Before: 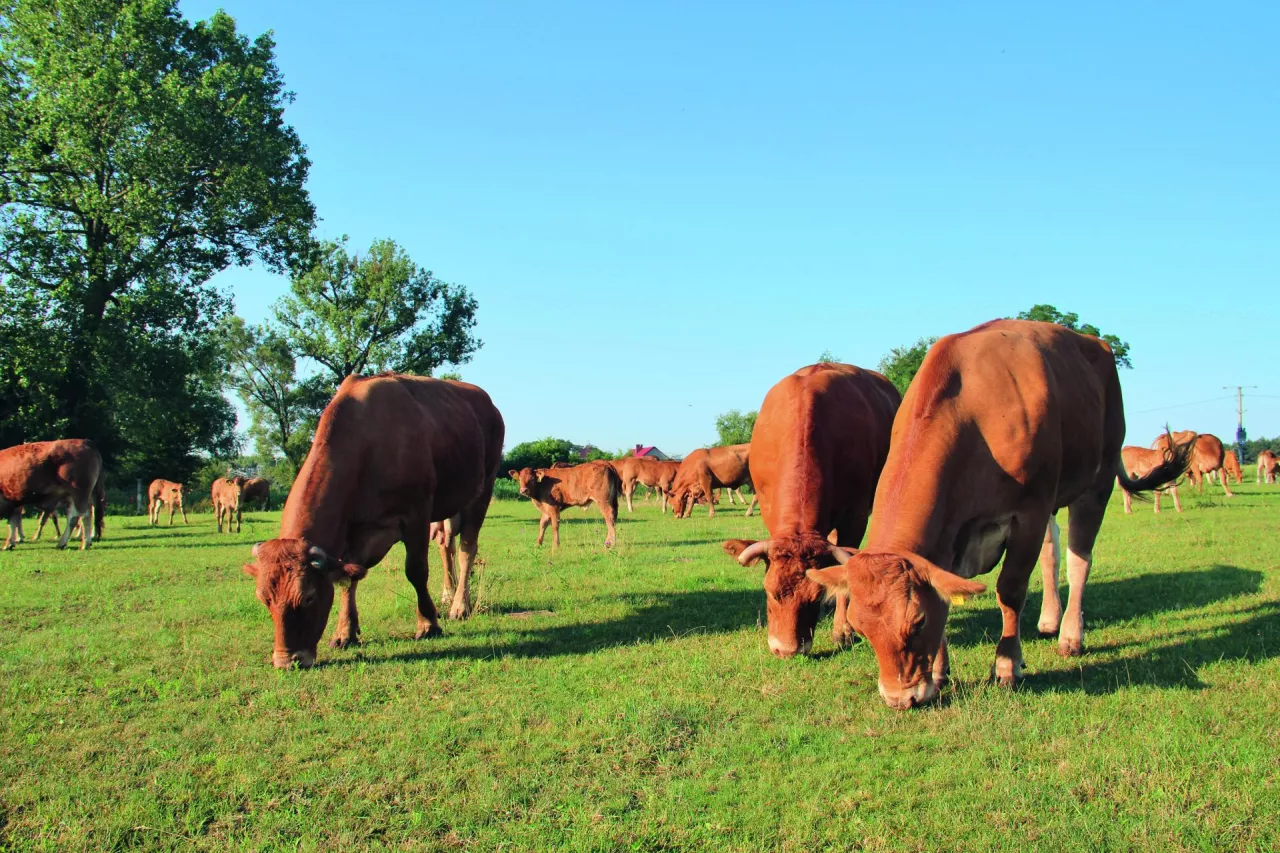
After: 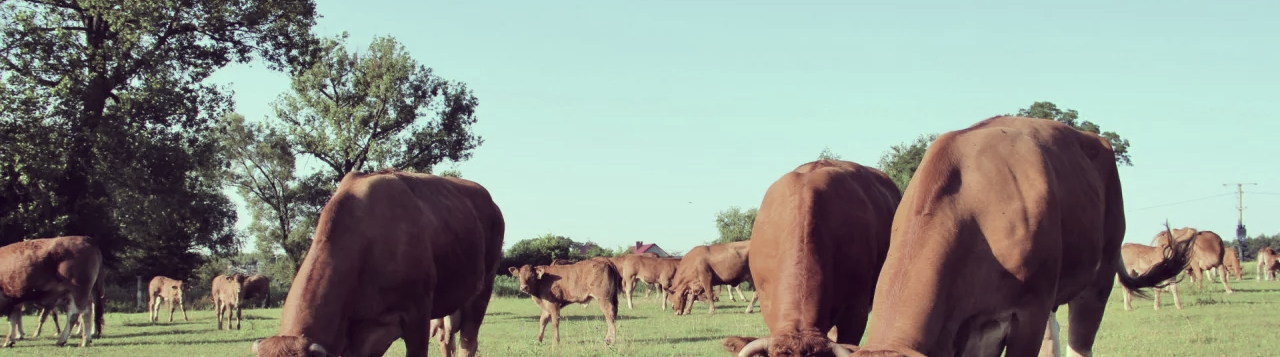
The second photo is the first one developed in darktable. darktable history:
rgb levels: mode RGB, independent channels, levels [[0, 0.474, 1], [0, 0.5, 1], [0, 0.5, 1]]
crop and rotate: top 23.84%, bottom 34.294%
color correction: highlights a* -20.17, highlights b* 20.27, shadows a* 20.03, shadows b* -20.46, saturation 0.43
